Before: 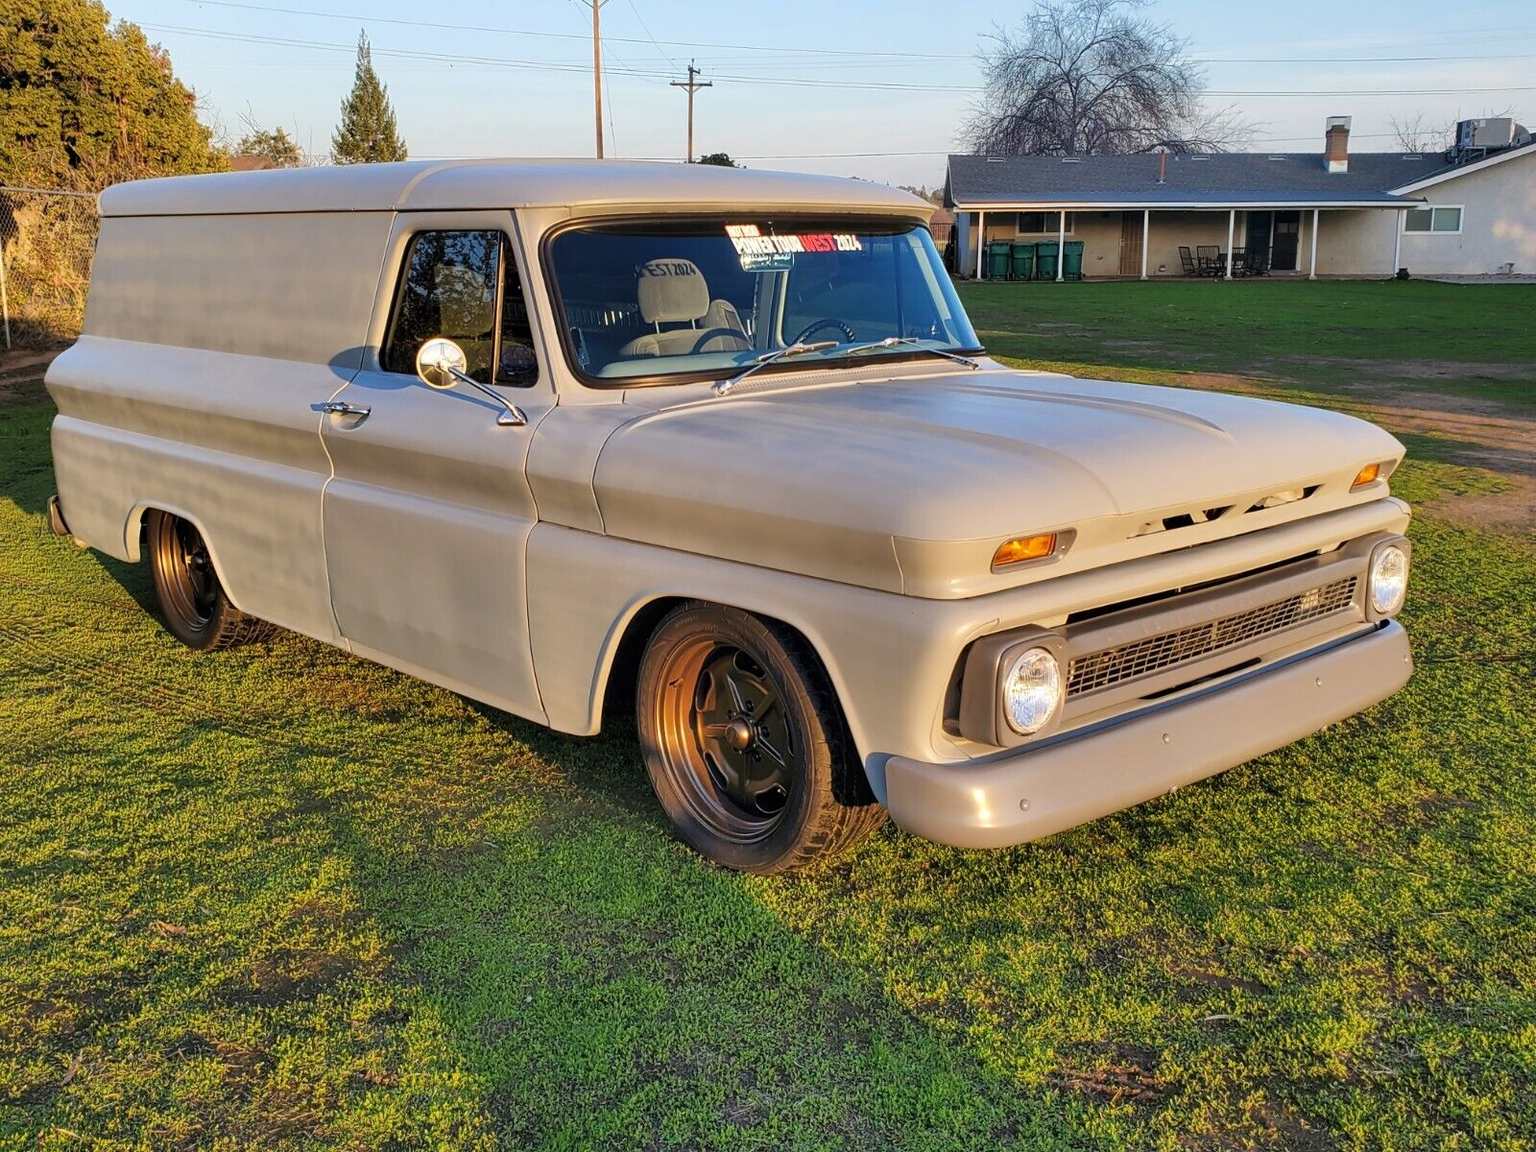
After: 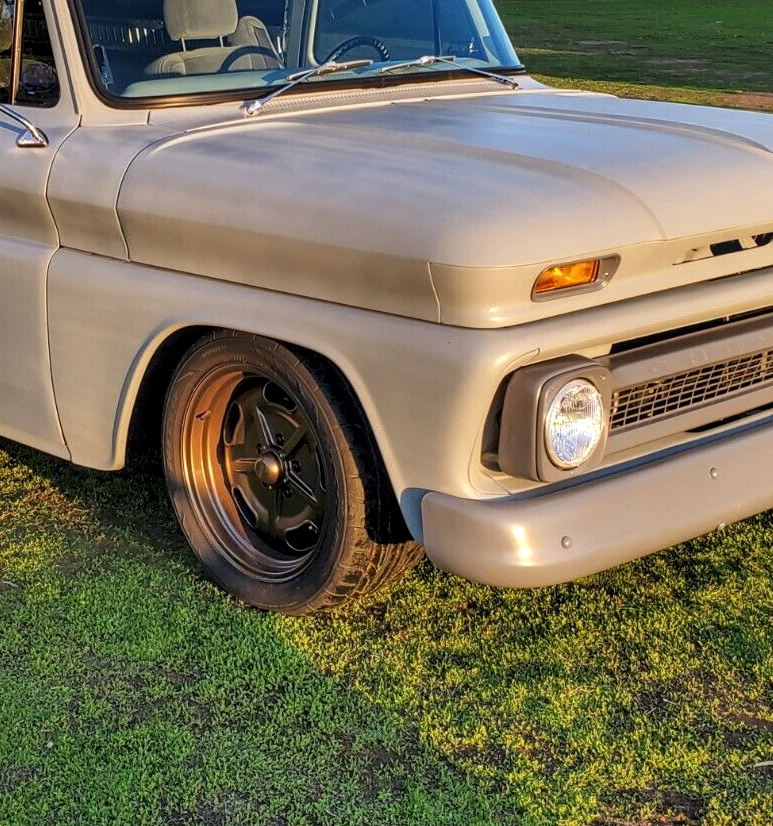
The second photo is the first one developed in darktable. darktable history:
local contrast: detail 130%
crop: left 31.345%, top 24.725%, right 20.312%, bottom 6.388%
